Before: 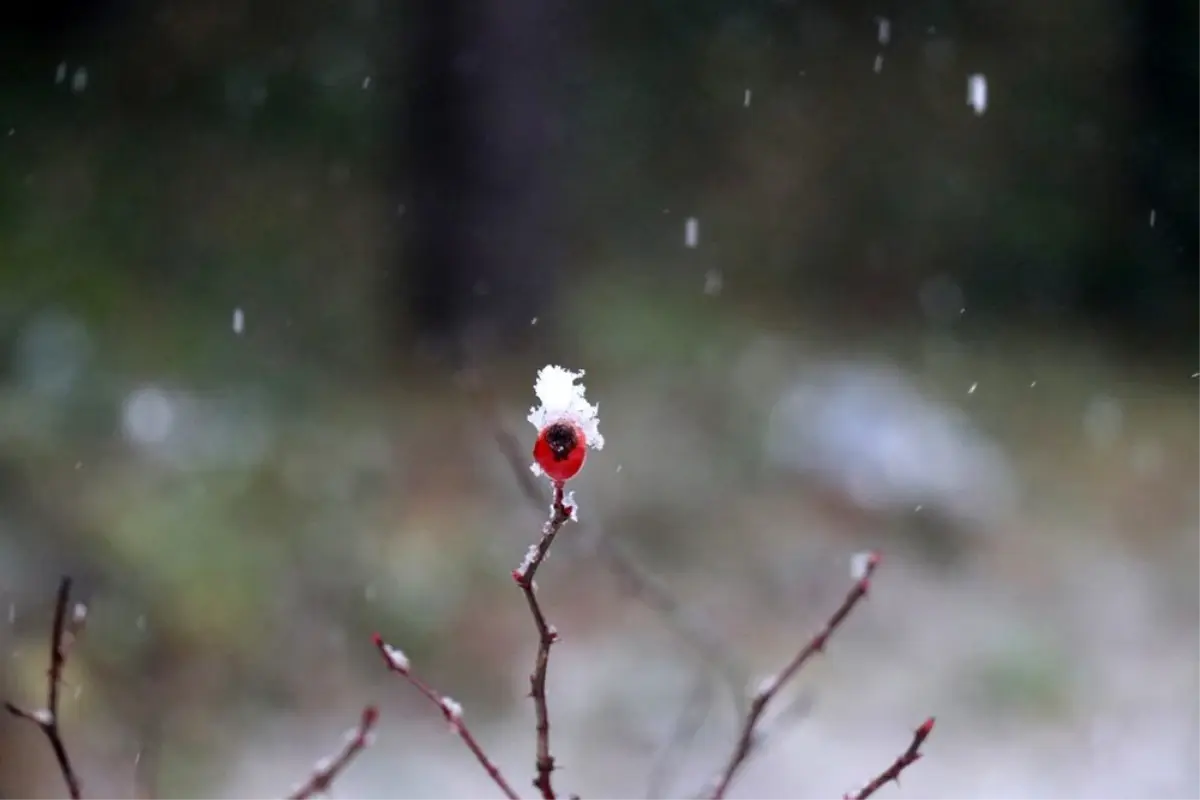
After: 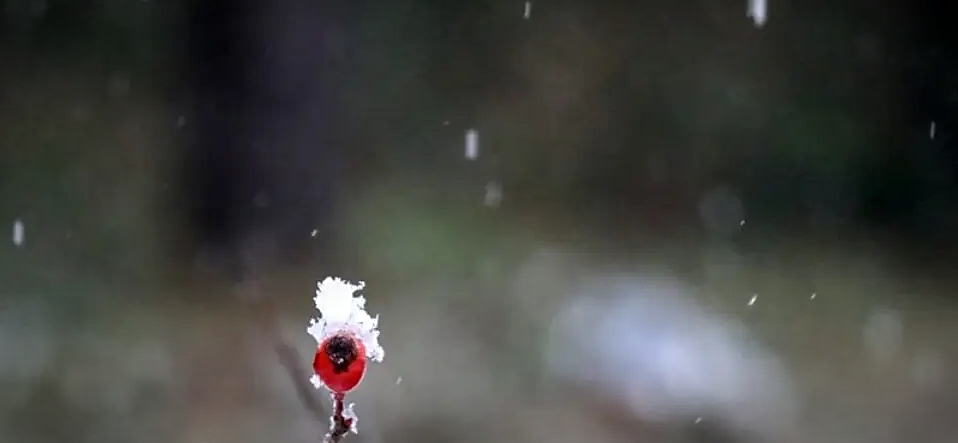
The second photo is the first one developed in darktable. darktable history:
sharpen: radius 1.91, amount 0.402, threshold 1.193
tone curve: color space Lab, independent channels, preserve colors none
vignetting: automatic ratio true, unbound false
crop: left 18.393%, top 11.092%, right 1.772%, bottom 33.448%
local contrast: on, module defaults
